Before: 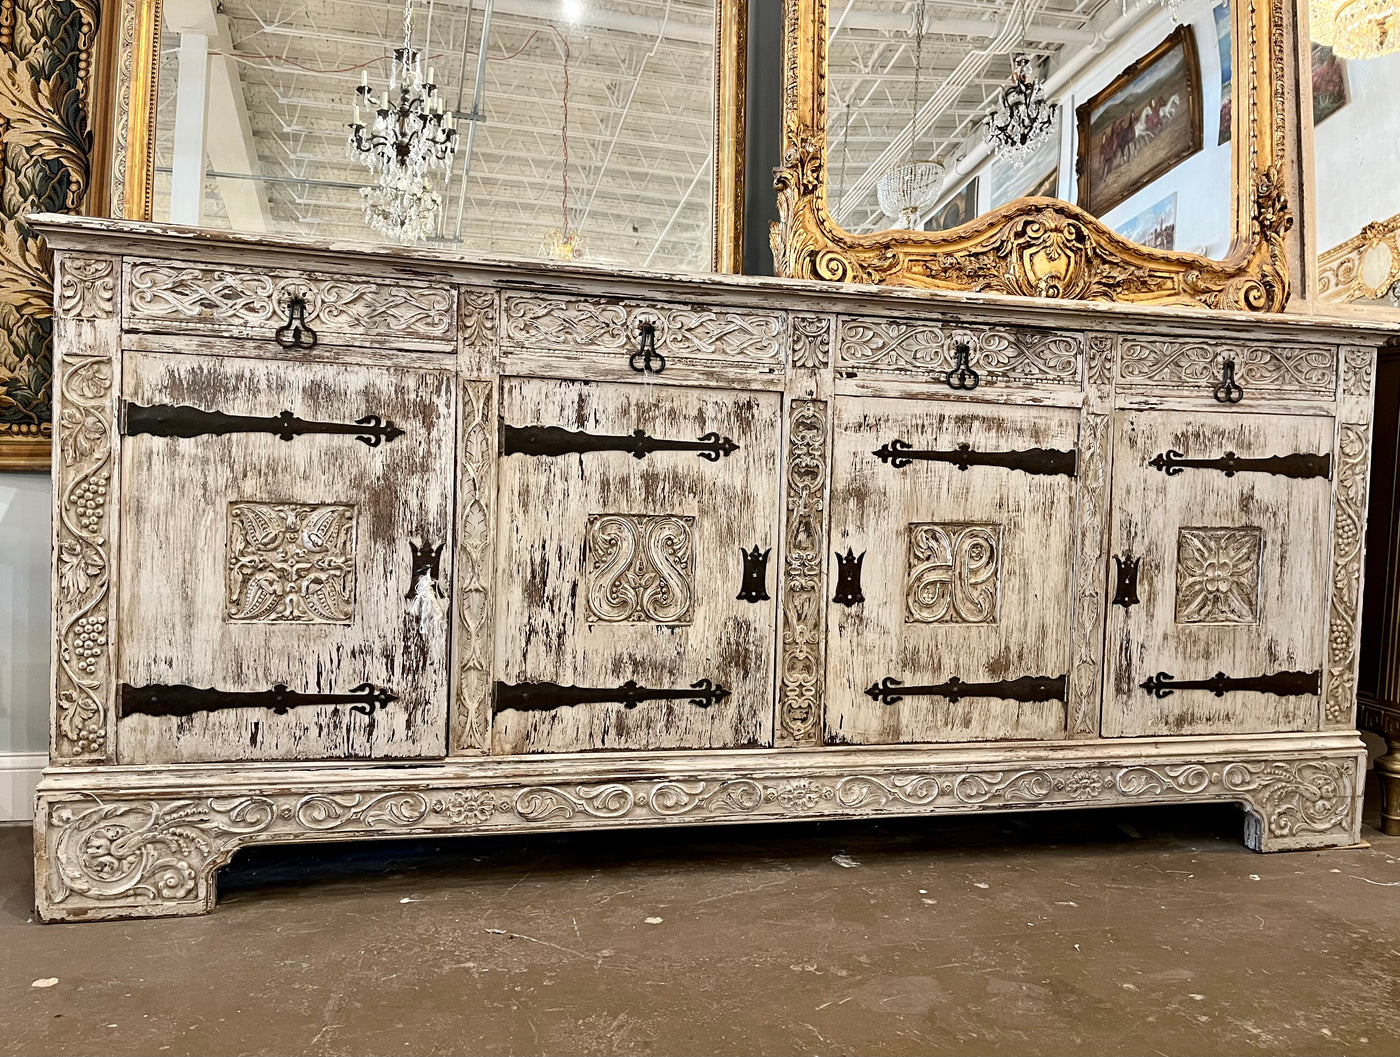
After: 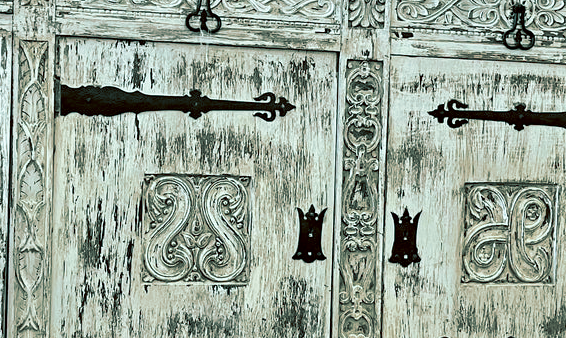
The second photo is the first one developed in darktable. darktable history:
crop: left 31.751%, top 32.172%, right 27.8%, bottom 35.83%
split-toning: shadows › hue 186.43°, highlights › hue 49.29°, compress 30.29%
color correction: highlights a* -14.62, highlights b* -16.22, shadows a* 10.12, shadows b* 29.4
white balance: emerald 1
